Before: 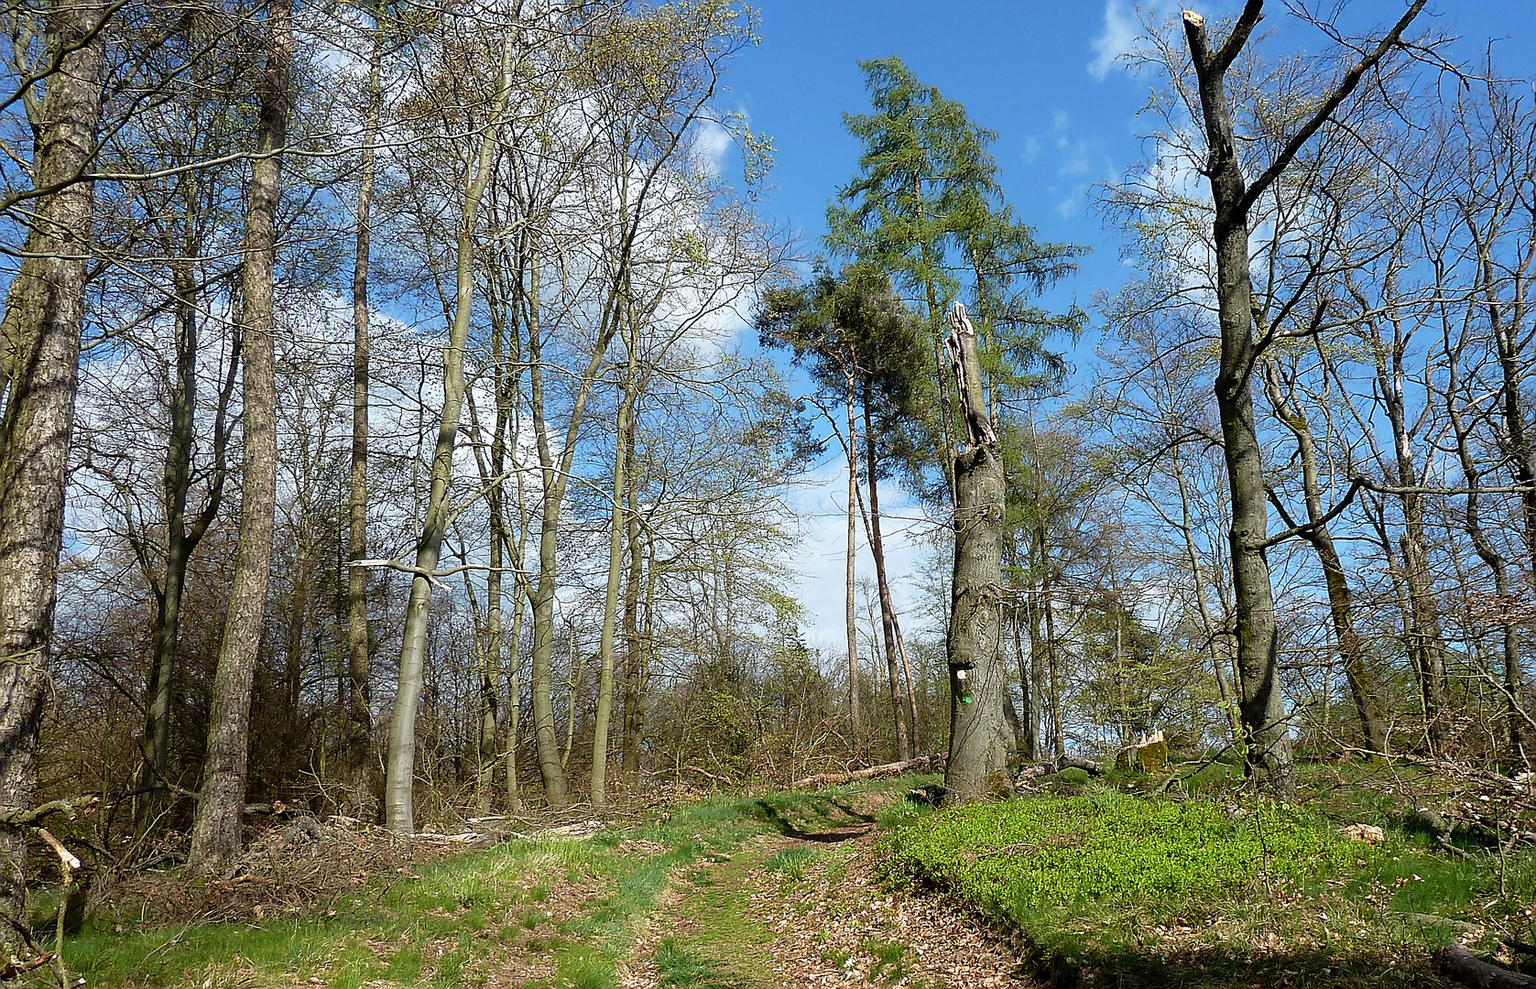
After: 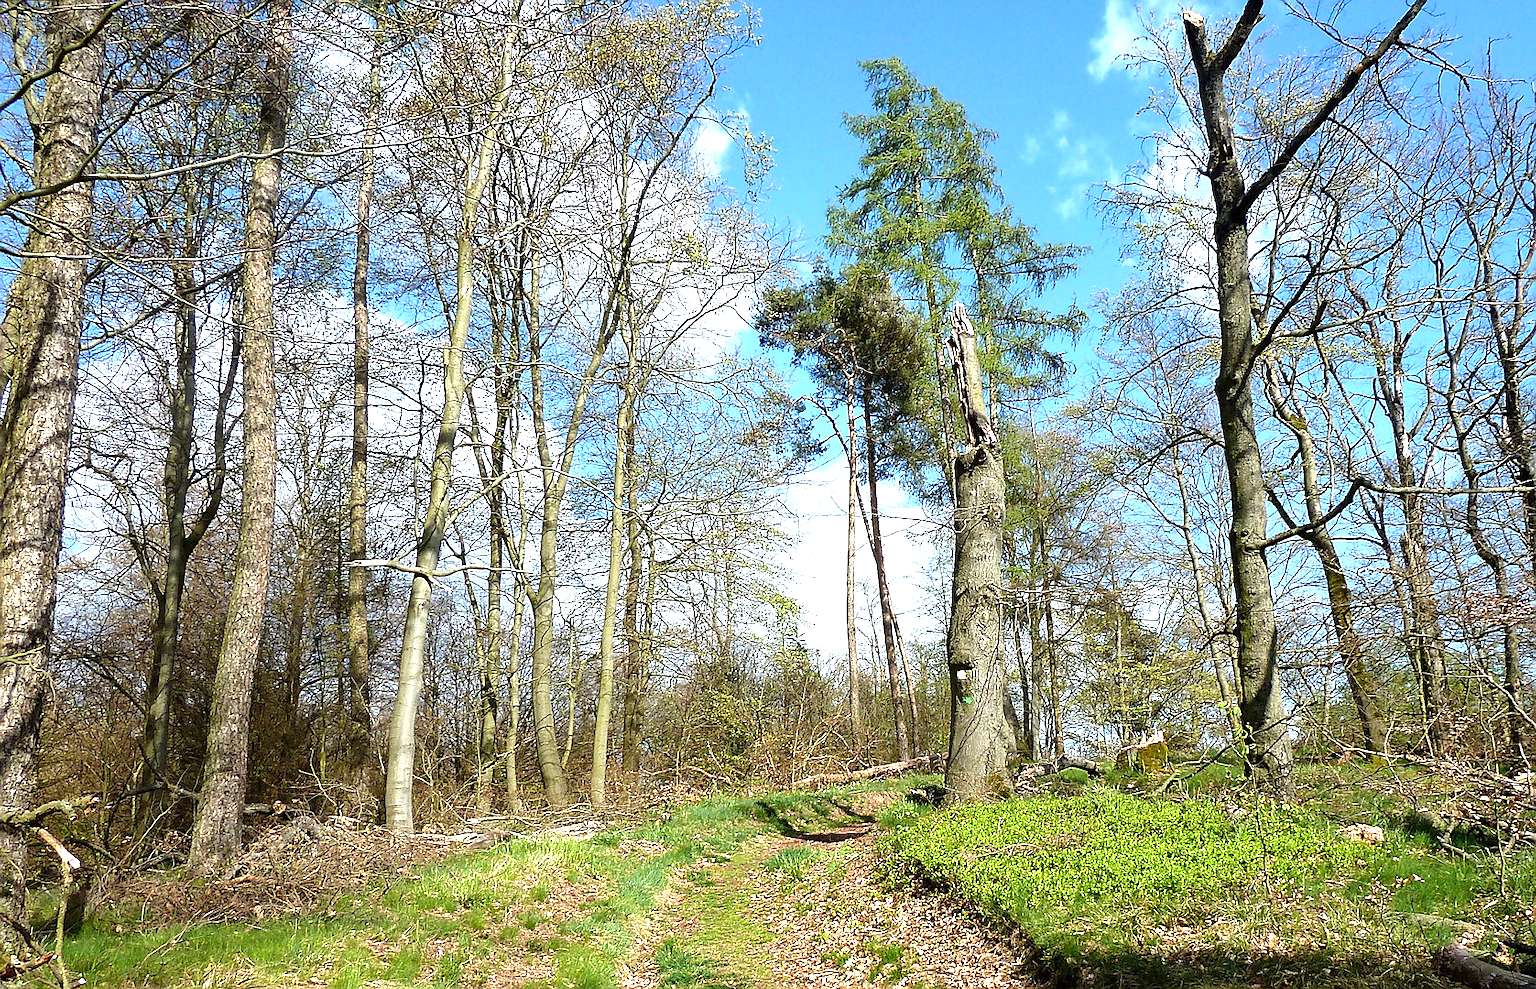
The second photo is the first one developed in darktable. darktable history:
exposure: black level correction 0, exposure 1.1 EV, compensate exposure bias true, compensate highlight preservation false
shadows and highlights: shadows 37.27, highlights -28.18, soften with gaussian
